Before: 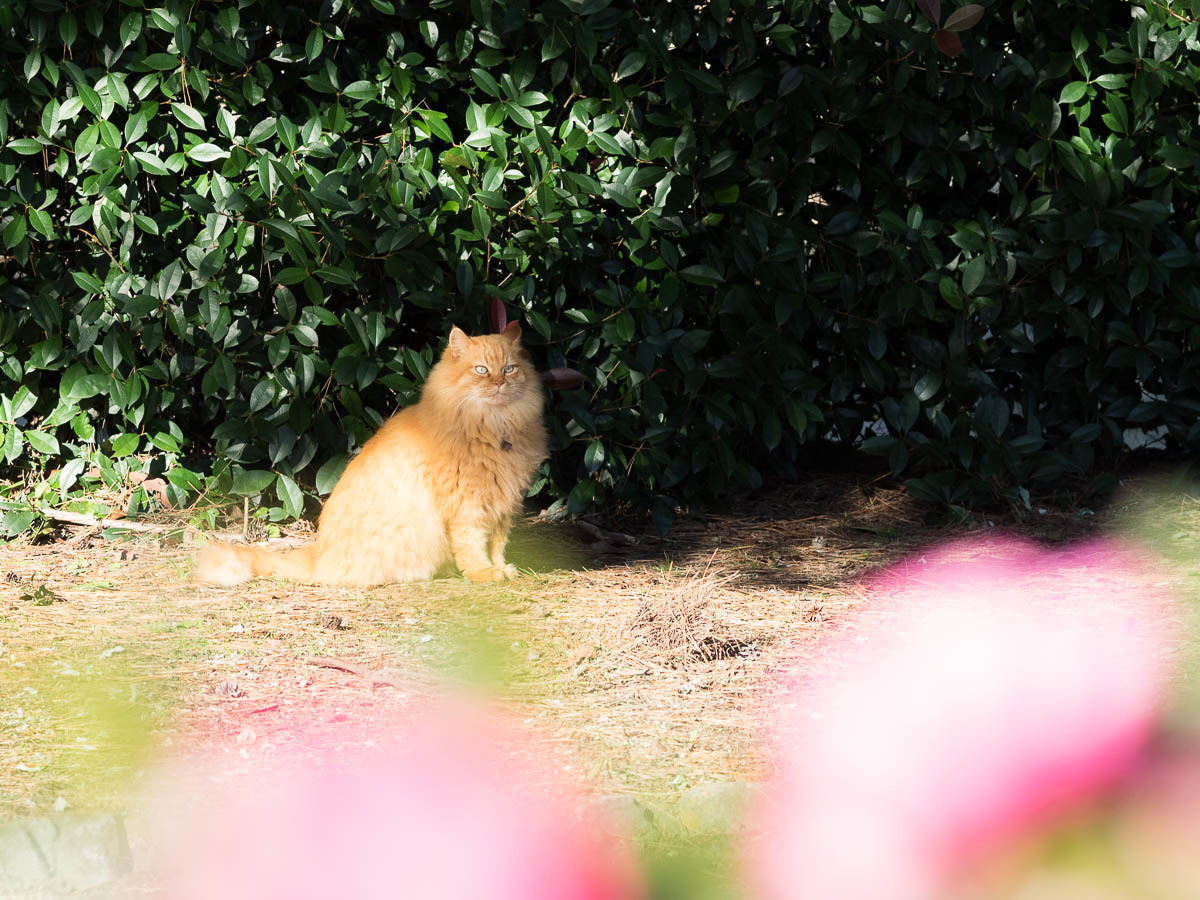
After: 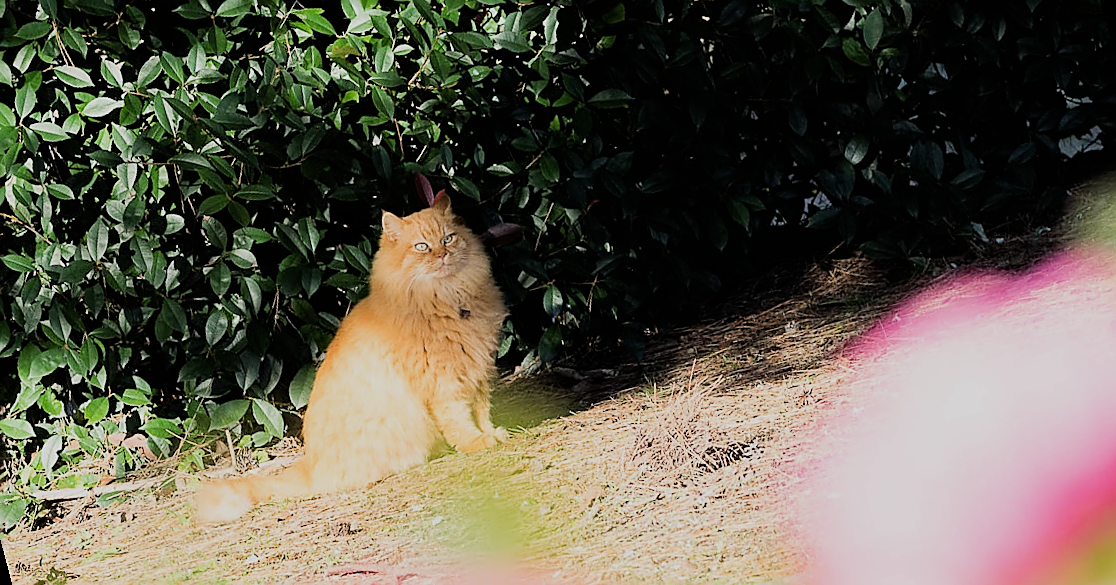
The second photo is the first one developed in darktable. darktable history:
haze removal: compatibility mode true, adaptive false
filmic rgb: black relative exposure -7.65 EV, white relative exposure 4.56 EV, hardness 3.61
sharpen: radius 1.4, amount 1.25, threshold 0.7
rotate and perspective: rotation -14.8°, crop left 0.1, crop right 0.903, crop top 0.25, crop bottom 0.748
exposure: exposure 0.02 EV, compensate highlight preservation false
